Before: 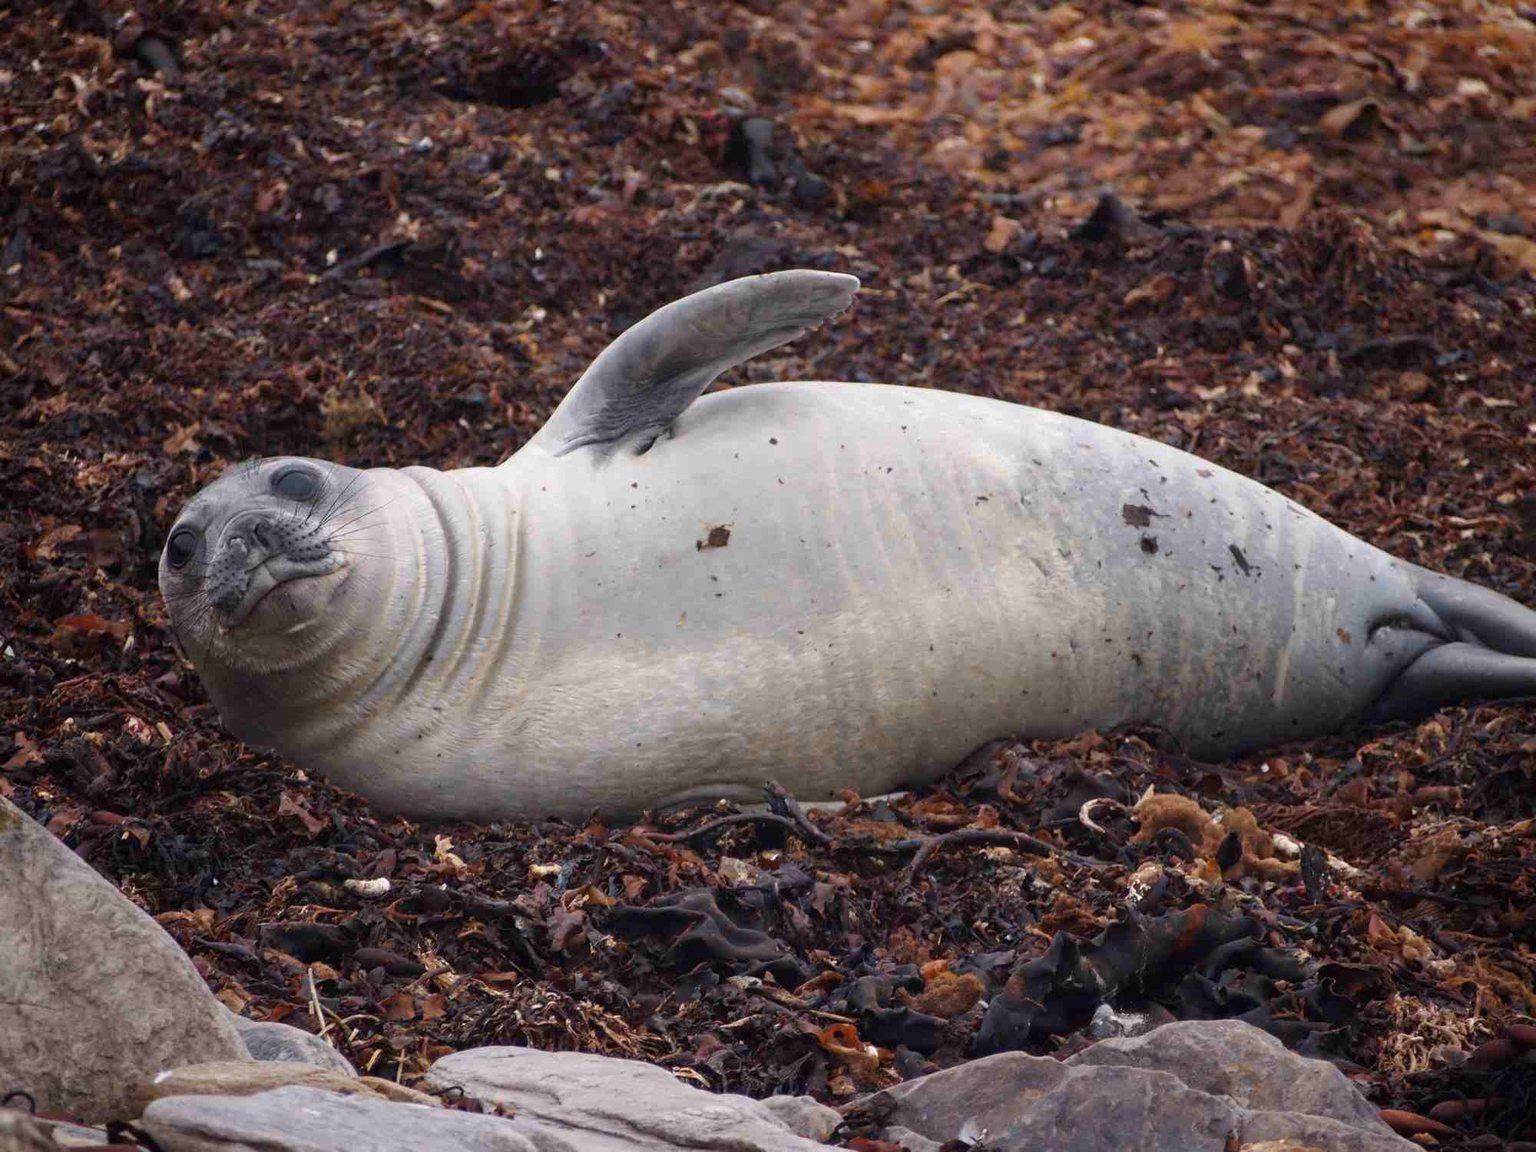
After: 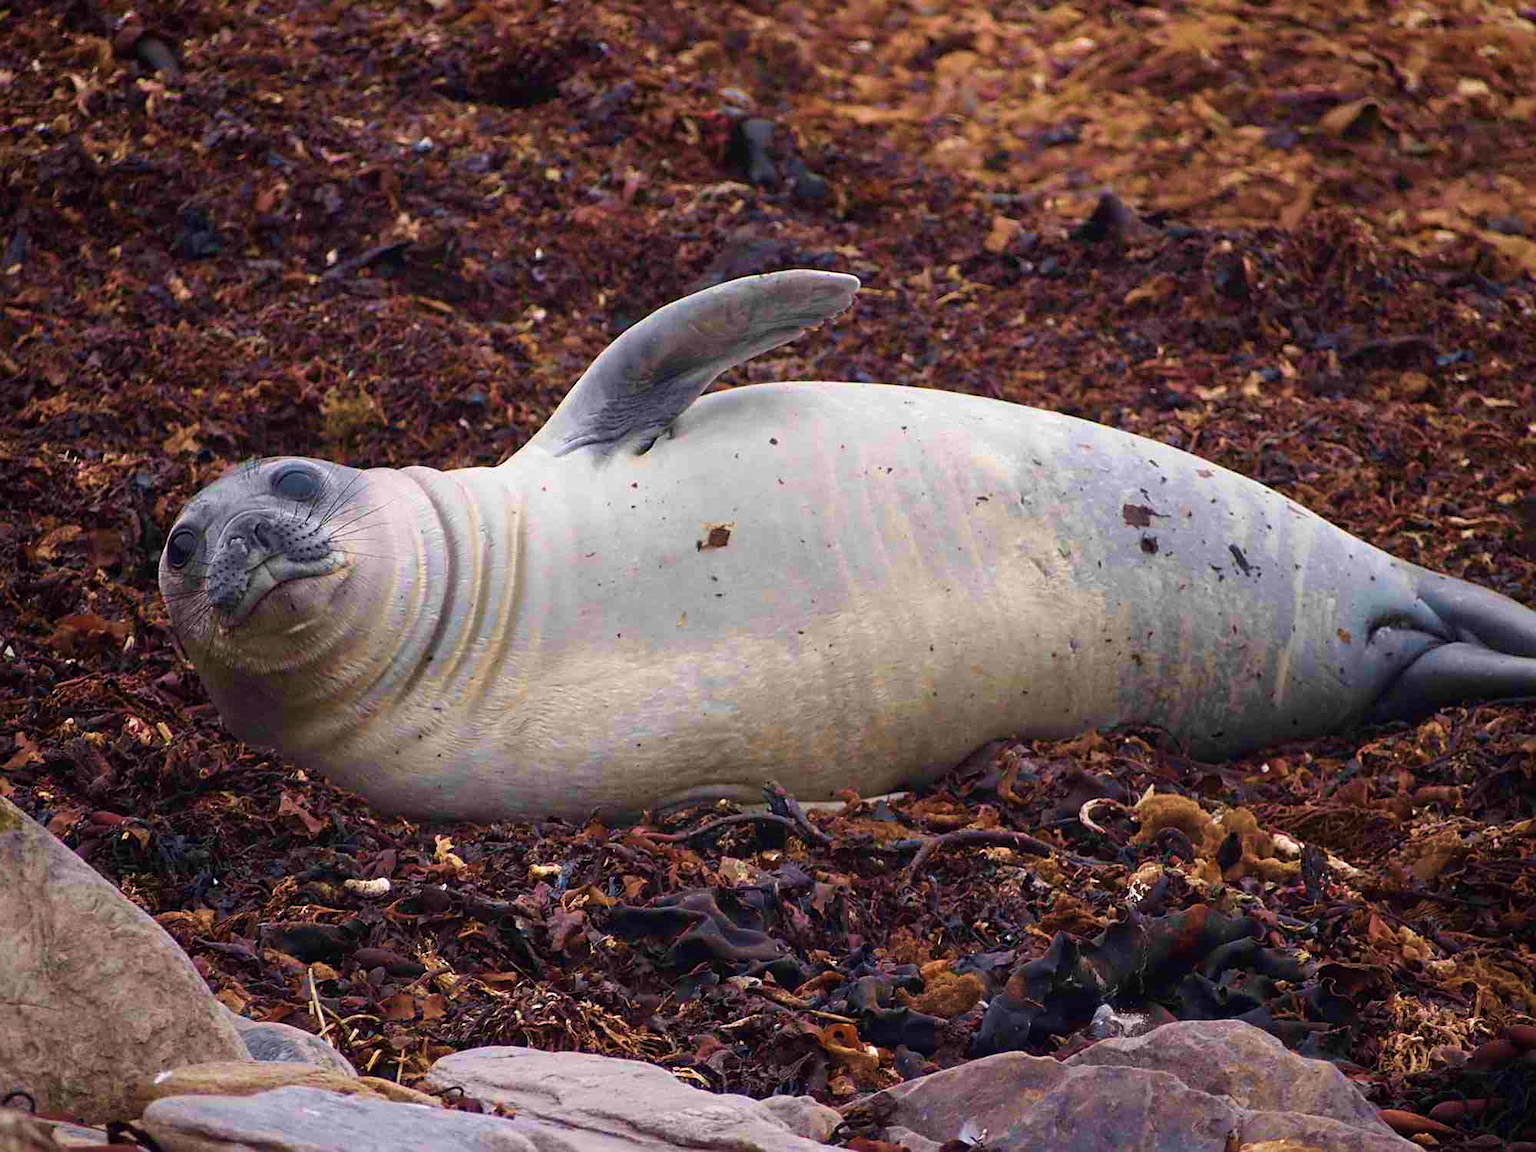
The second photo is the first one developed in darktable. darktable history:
sharpen: on, module defaults
levels: white 99.9%
velvia: strength 74.72%
